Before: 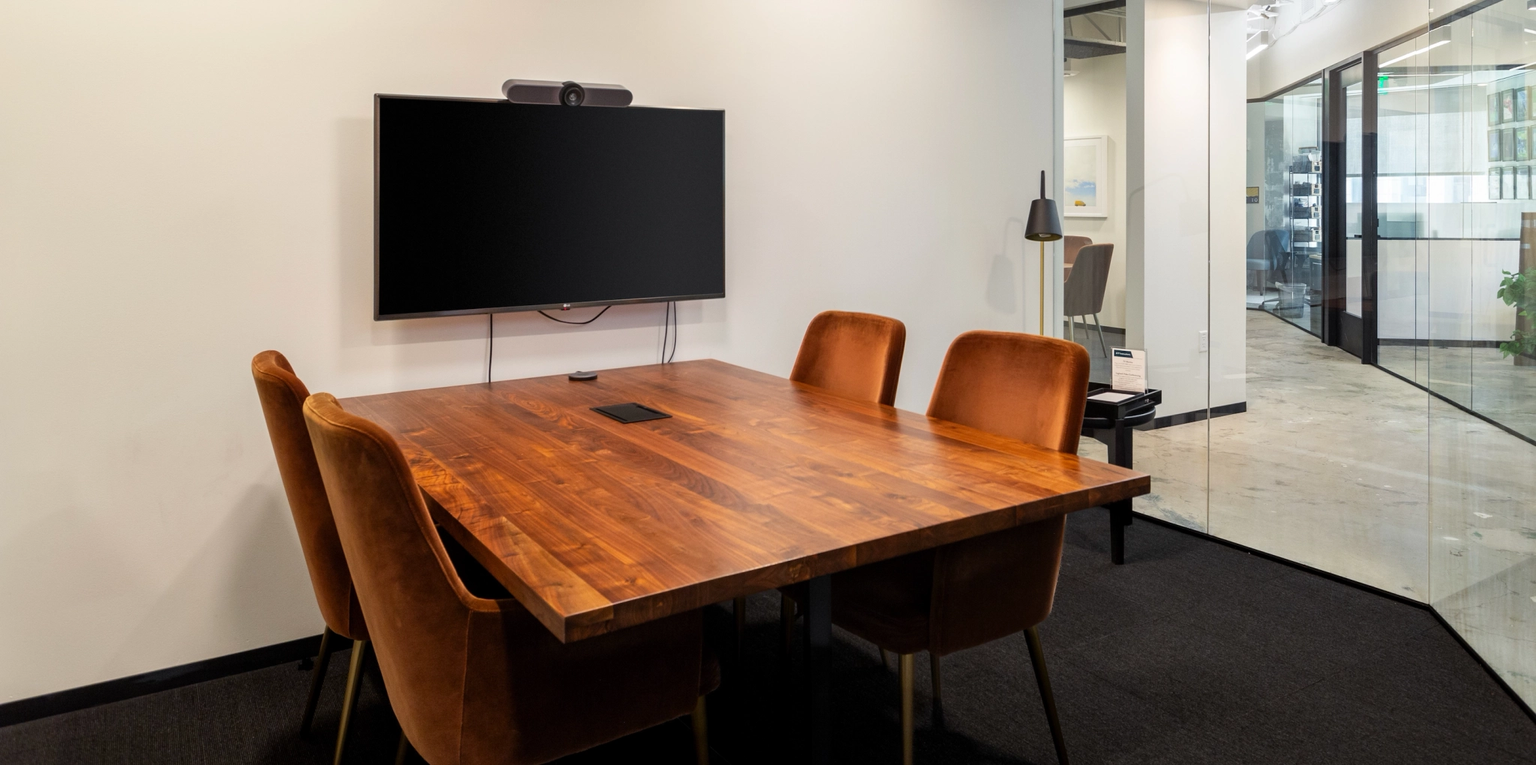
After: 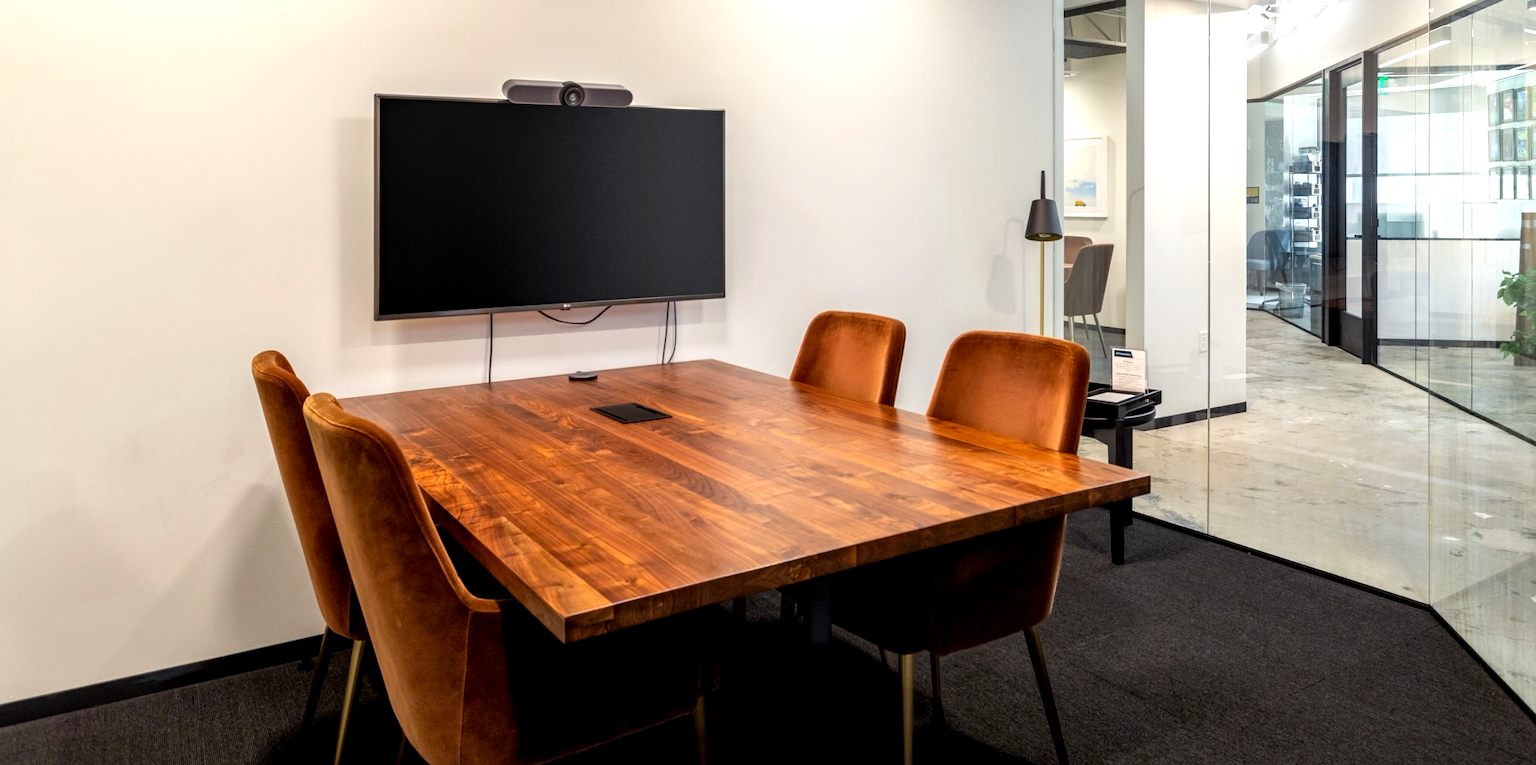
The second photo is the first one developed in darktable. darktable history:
local contrast: on, module defaults
exposure: black level correction 0.005, exposure 0.417 EV, compensate highlight preservation false
